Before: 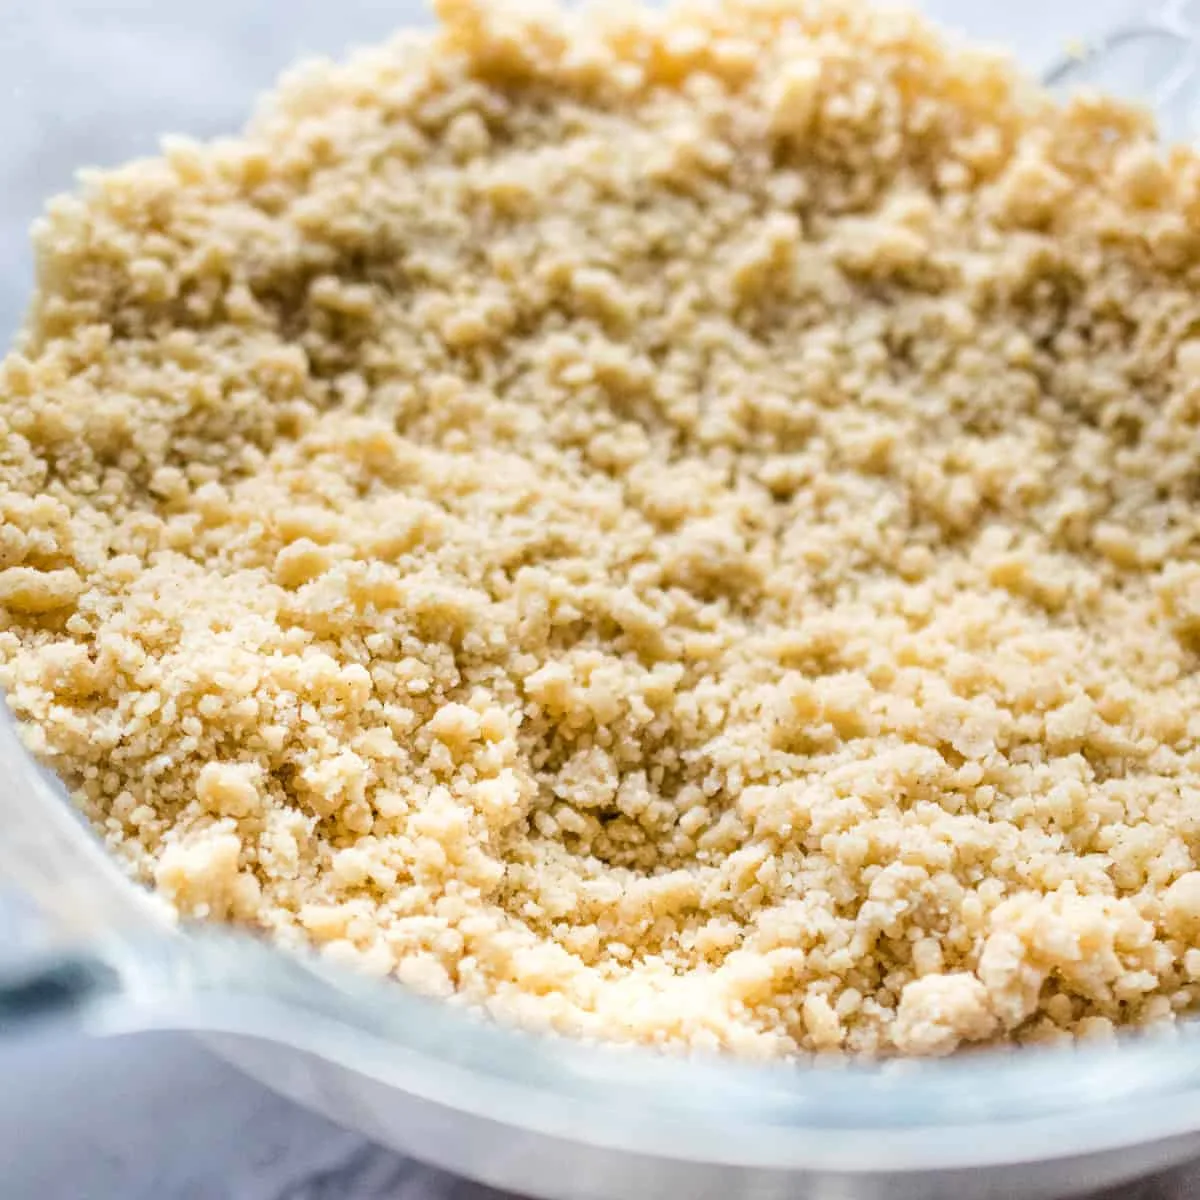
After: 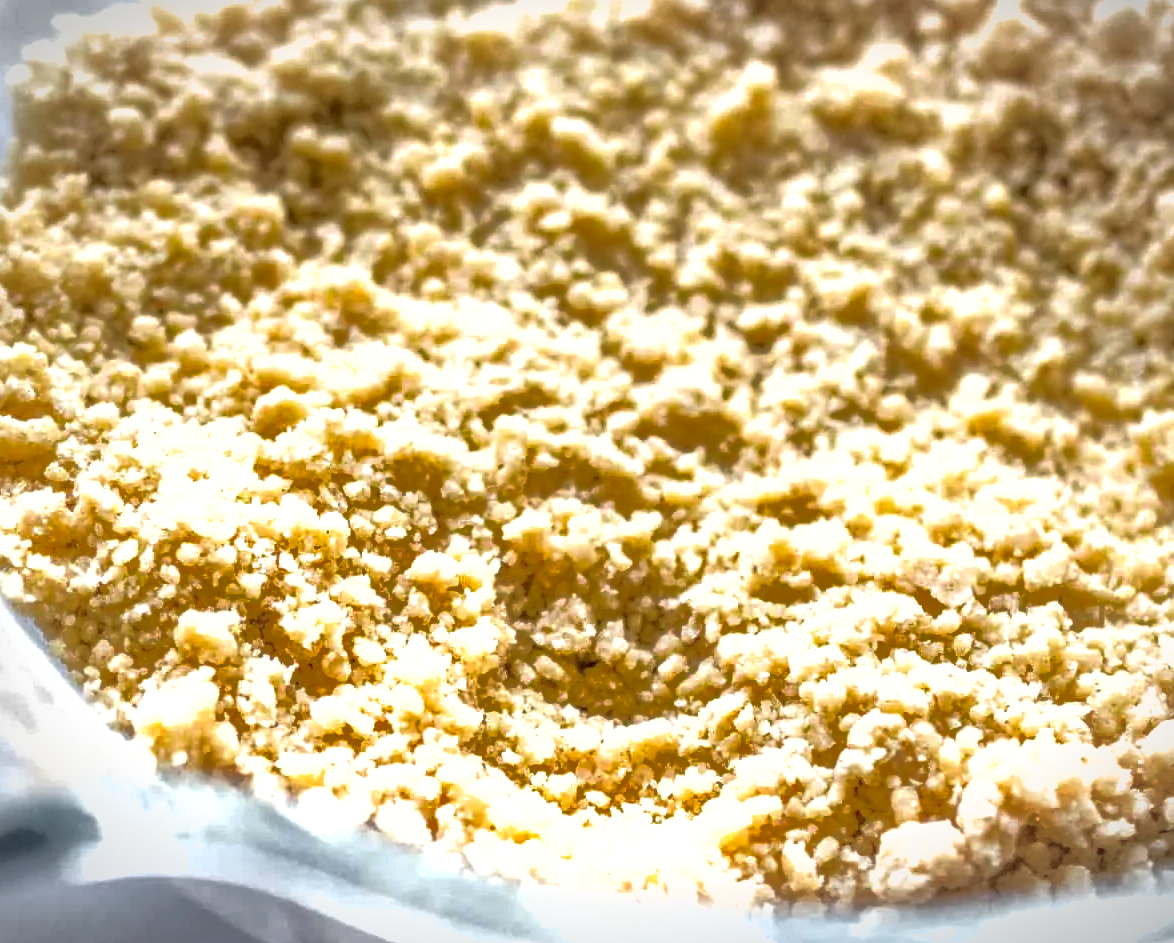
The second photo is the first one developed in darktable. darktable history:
crop and rotate: left 1.849%, top 12.673%, right 0.245%, bottom 8.73%
exposure: black level correction 0, exposure 0.498 EV, compensate highlight preservation false
local contrast: on, module defaults
shadows and highlights: highlights -60.11
vignetting: fall-off start 99.94%, width/height ratio 1.32
